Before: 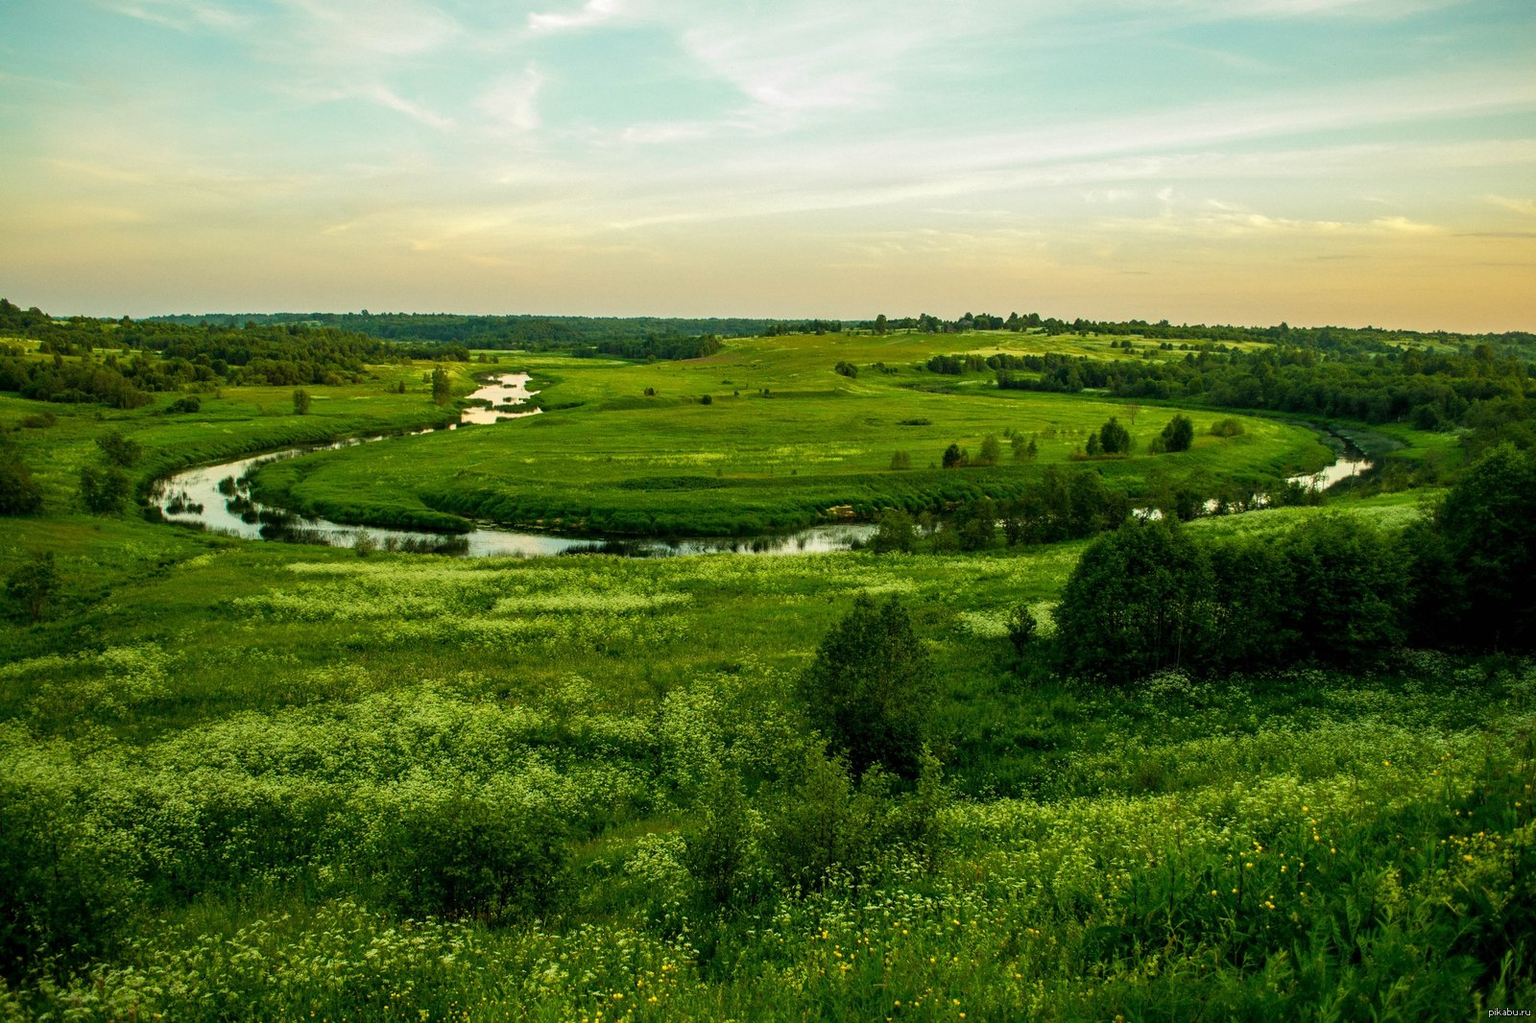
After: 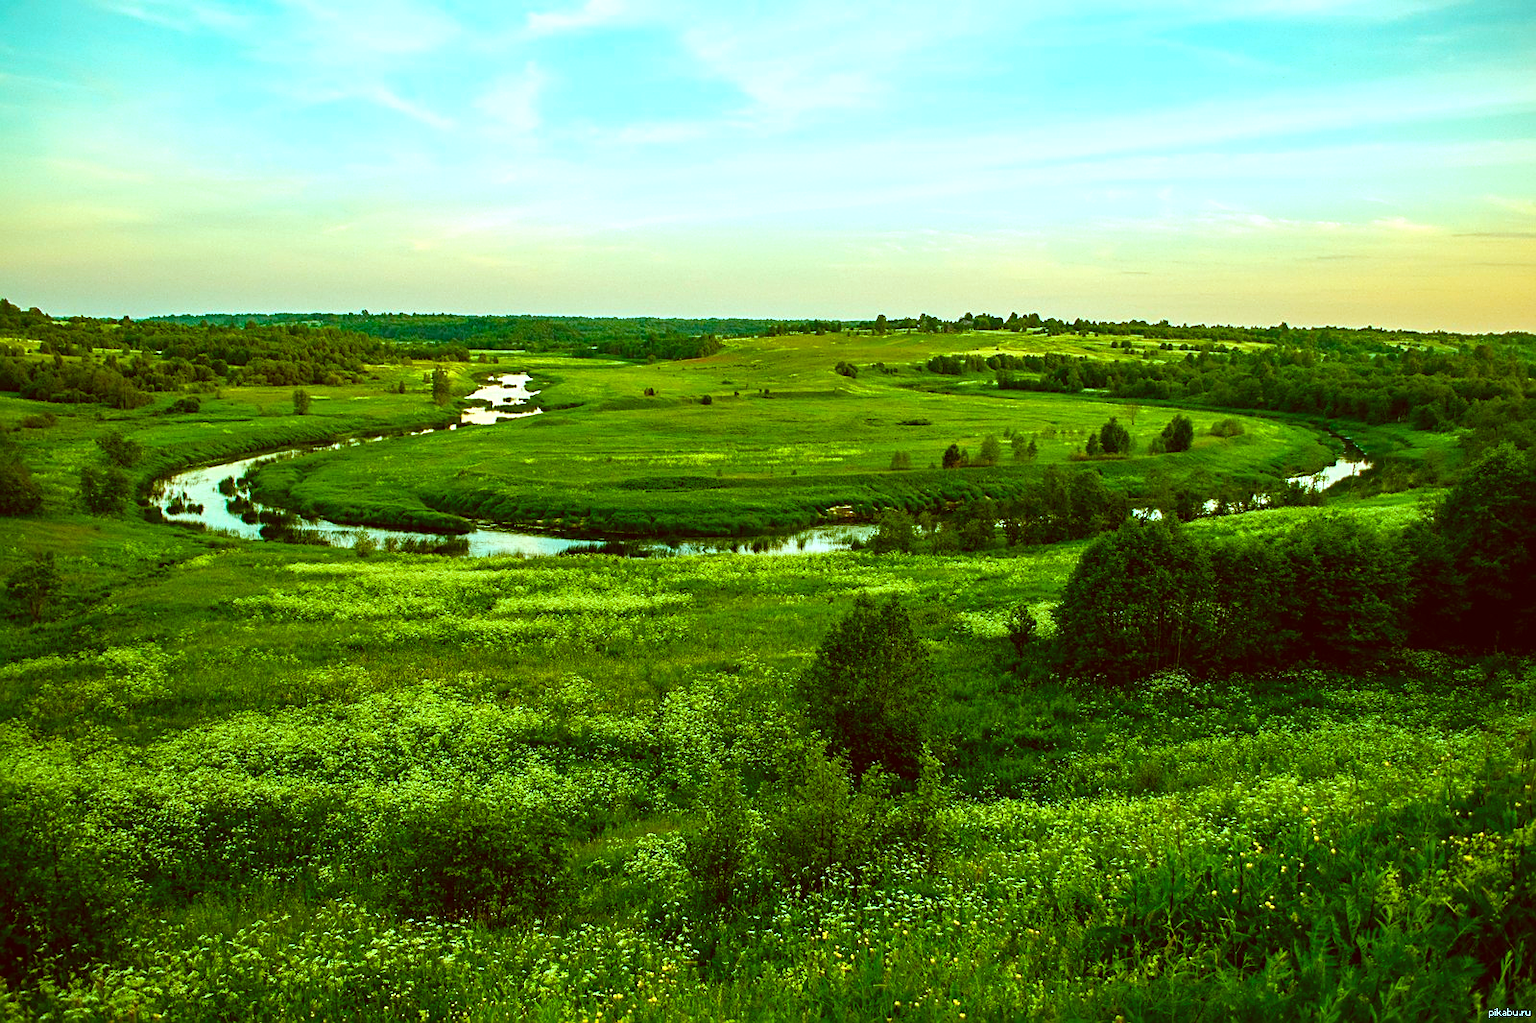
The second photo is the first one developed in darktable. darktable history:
color balance rgb: linear chroma grading › global chroma 9.079%, perceptual saturation grading › global saturation 34.608%, perceptual saturation grading › highlights -29.962%, perceptual saturation grading › shadows 35.254%, global vibrance 20.17%
exposure: black level correction -0.002, exposure 0.541 EV, compensate highlight preservation false
sharpen: on, module defaults
color correction: highlights a* -15.05, highlights b* -16.37, shadows a* 10.09, shadows b* 28.68
